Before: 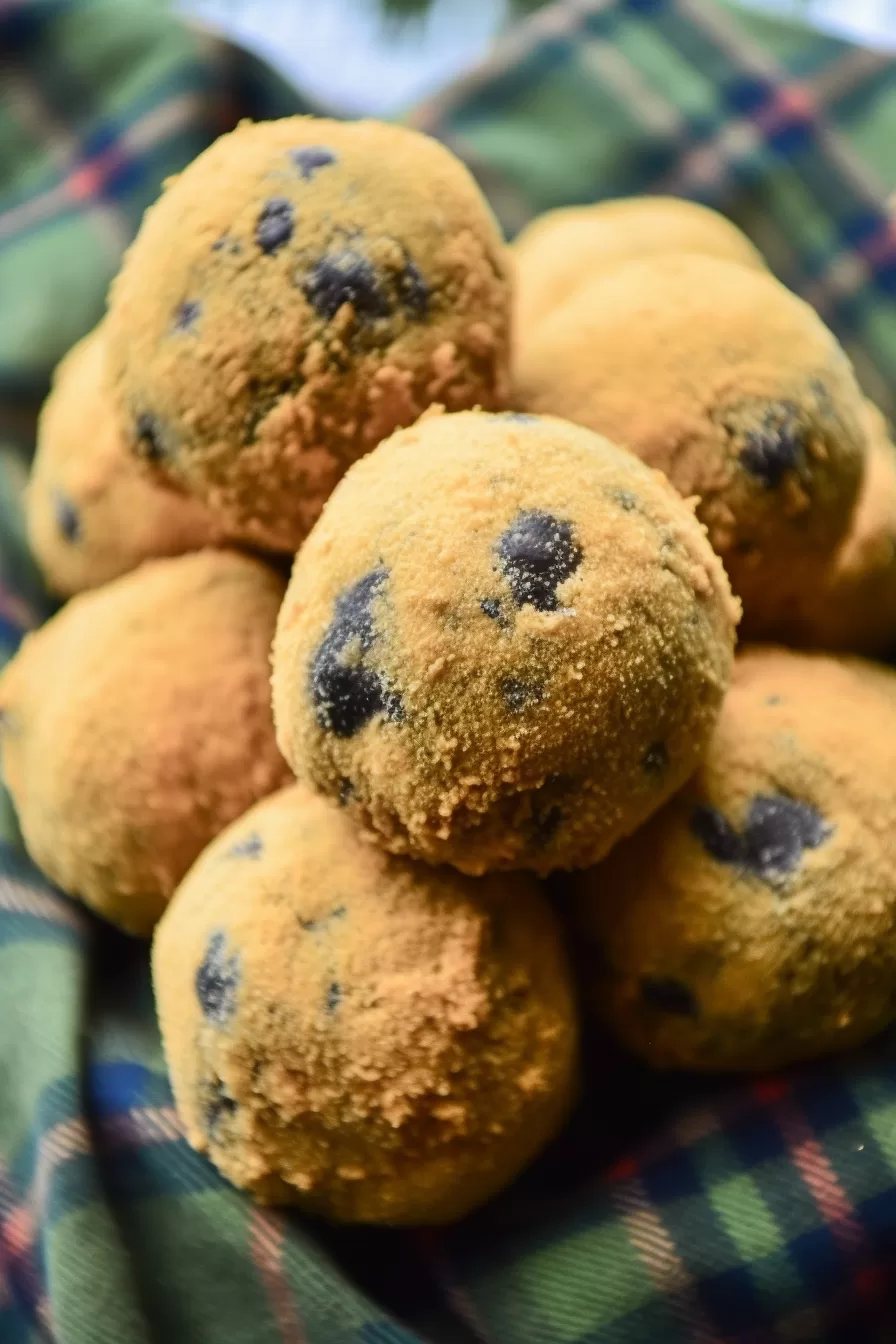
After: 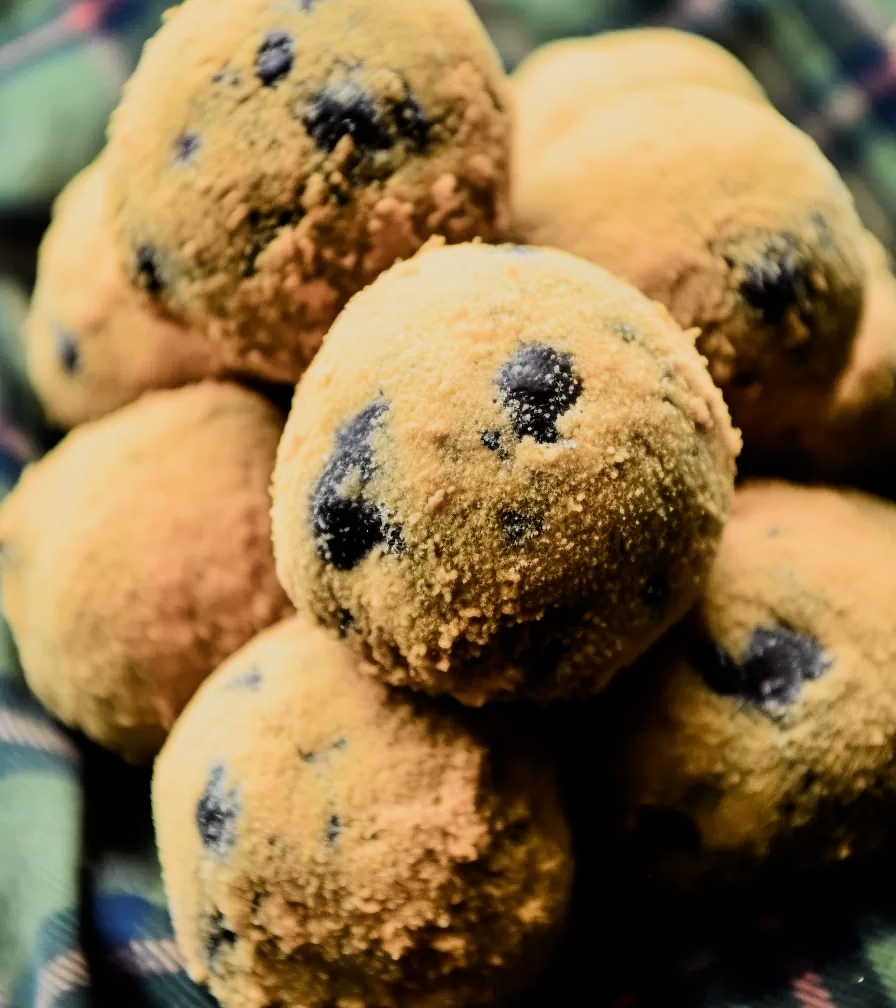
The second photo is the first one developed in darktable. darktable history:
filmic rgb: black relative exposure -5 EV, hardness 2.88, contrast 1.4, highlights saturation mix -30%
crop and rotate: top 12.5%, bottom 12.5%
